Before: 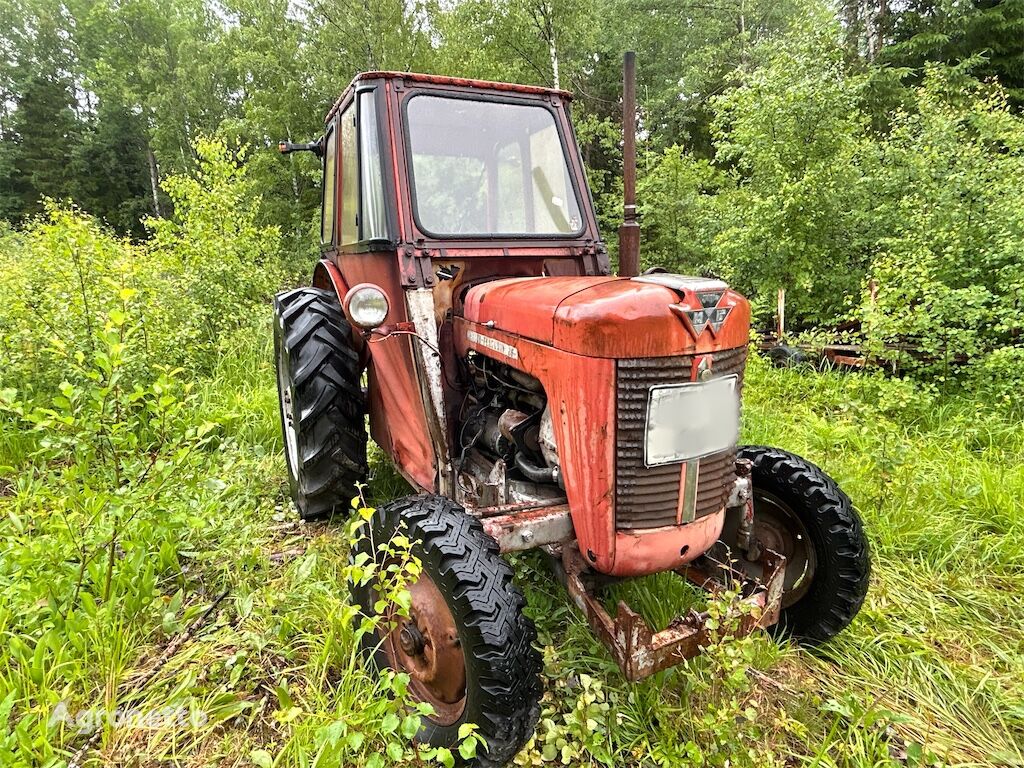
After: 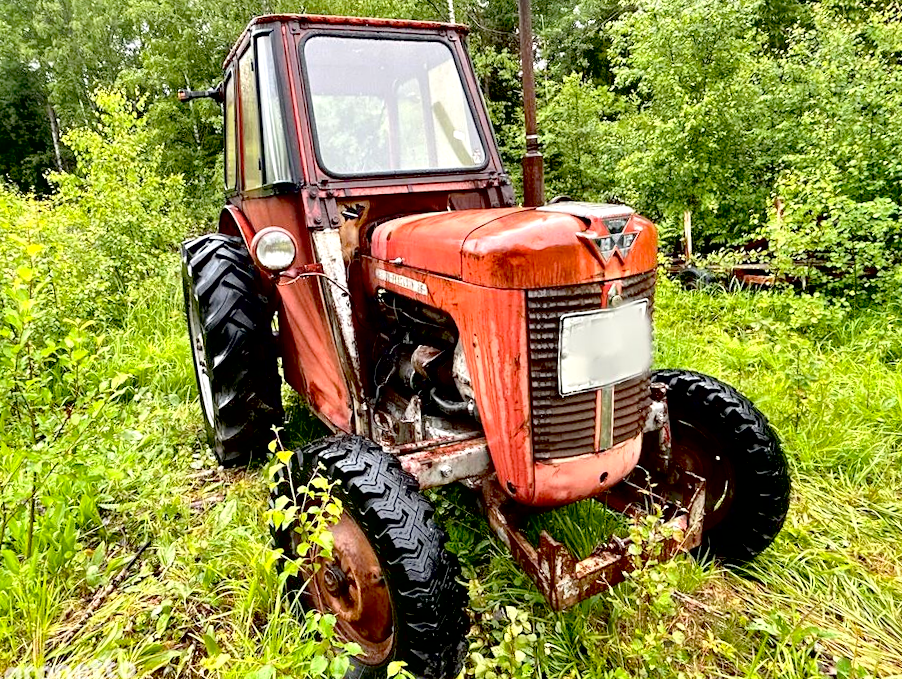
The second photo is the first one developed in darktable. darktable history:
contrast brightness saturation: contrast 0.104, brightness 0.02, saturation 0.02
crop and rotate: angle 2.93°, left 5.977%, top 5.677%
exposure: black level correction 0.032, exposure 0.309 EV, compensate highlight preservation false
